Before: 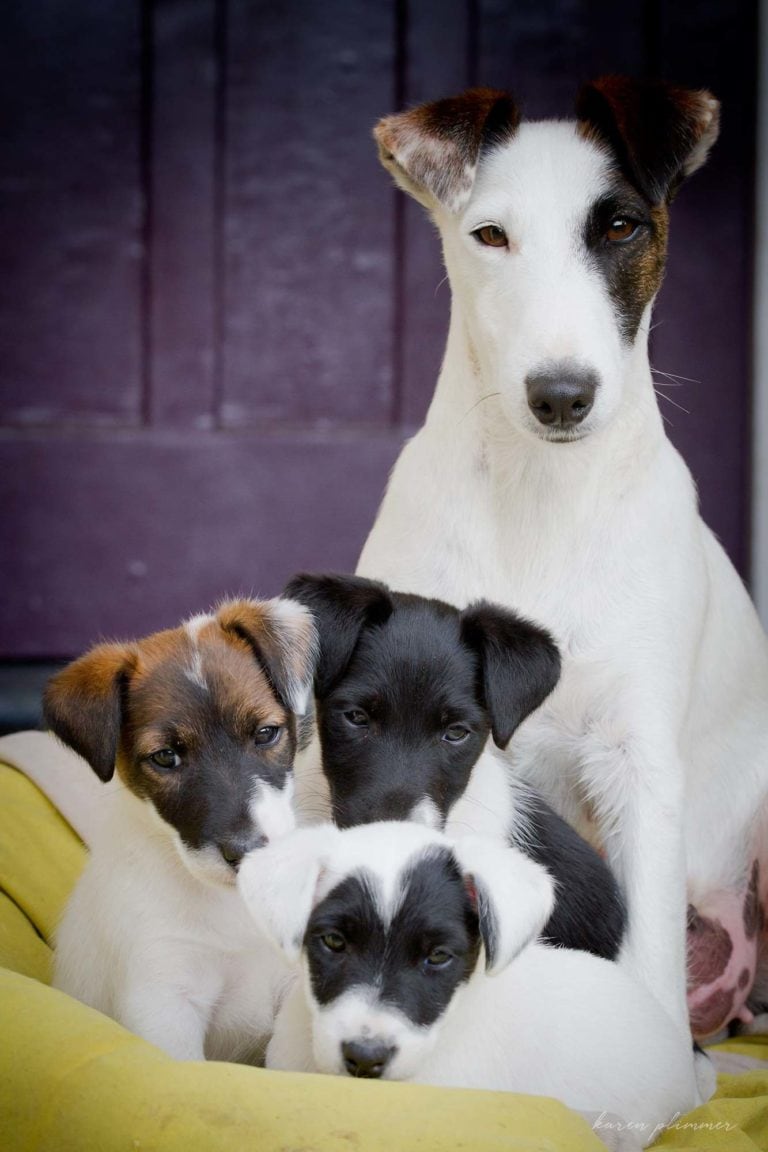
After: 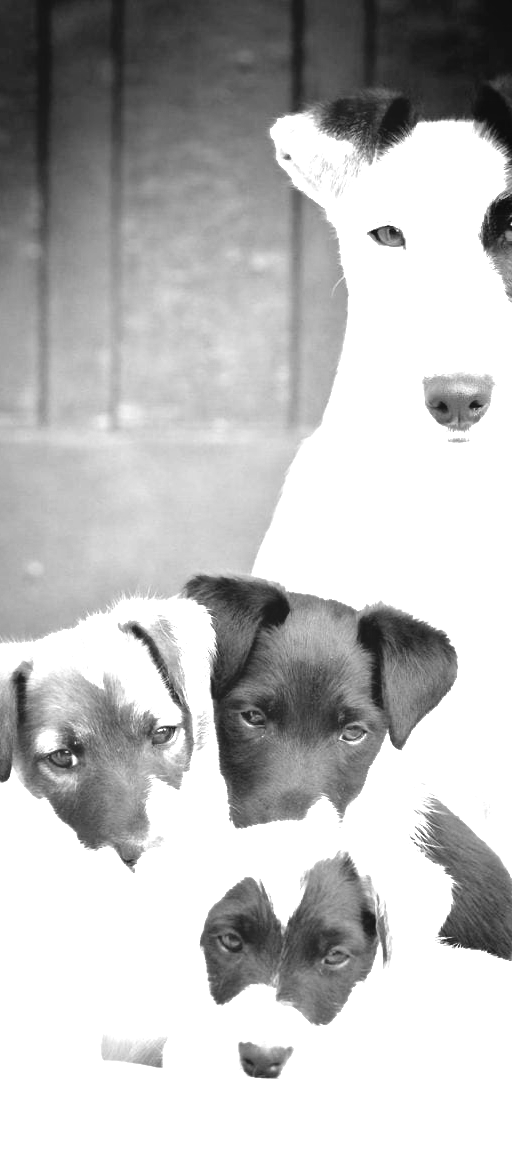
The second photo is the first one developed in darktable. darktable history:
crop and rotate: left 13.537%, right 19.796%
white balance: red 4.26, blue 1.802
monochrome: on, module defaults
contrast equalizer: octaves 7, y [[0.6 ×6], [0.55 ×6], [0 ×6], [0 ×6], [0 ×6]], mix -1
